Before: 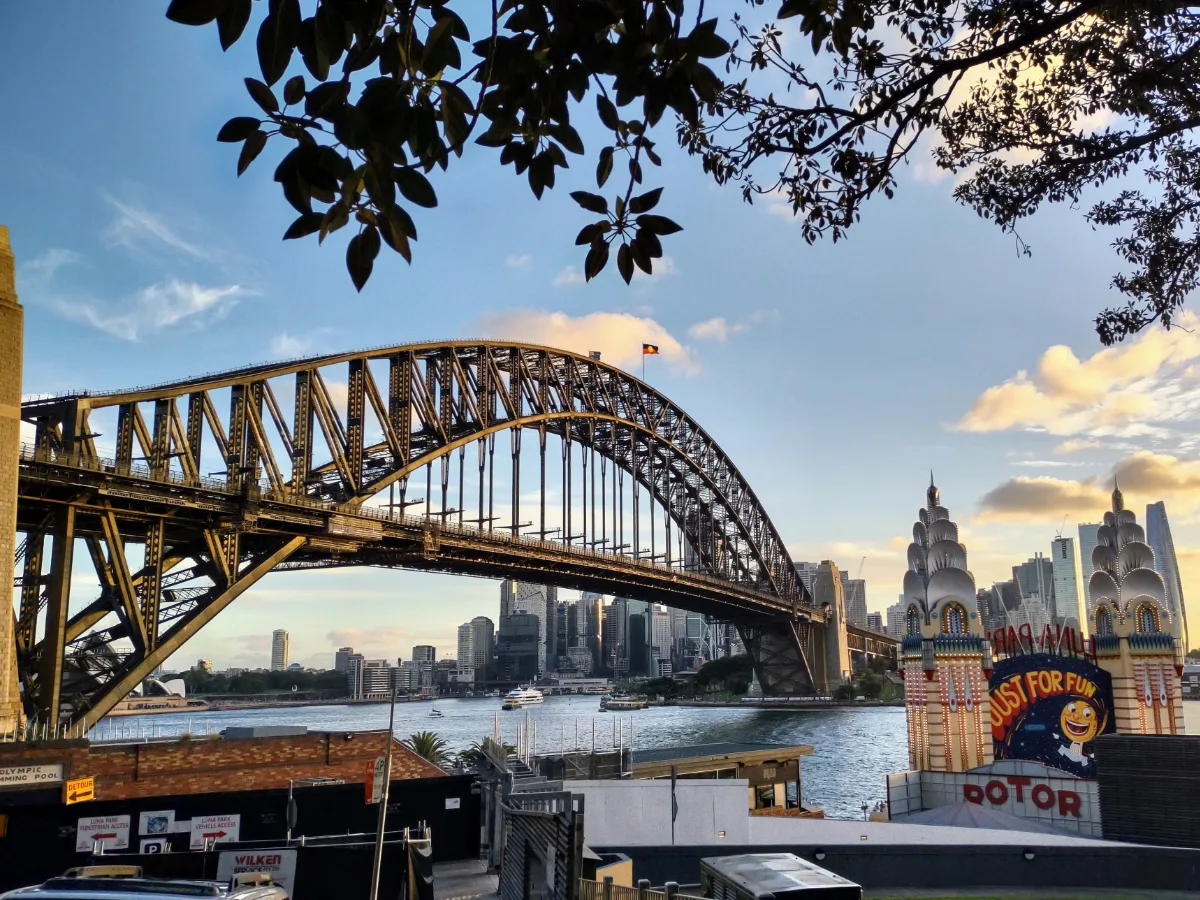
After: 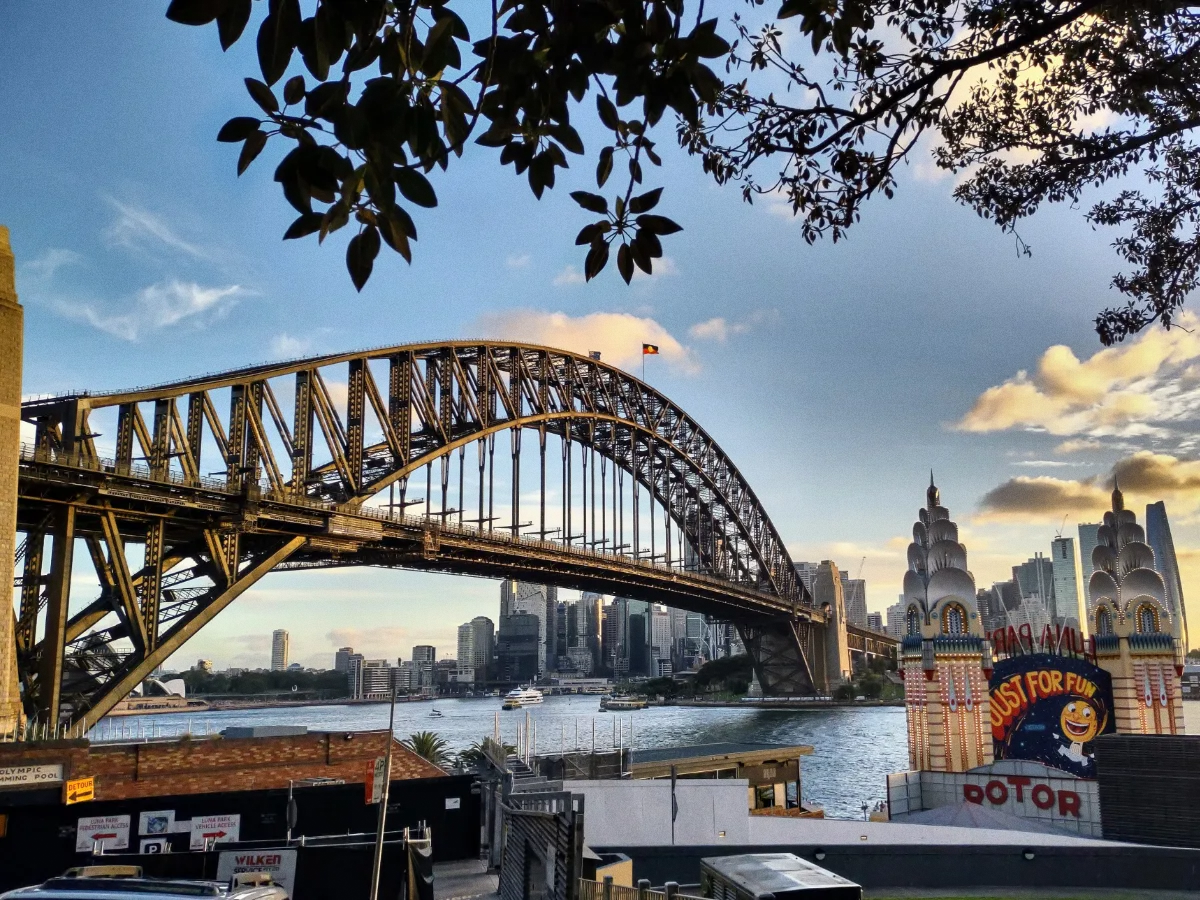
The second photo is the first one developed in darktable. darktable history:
grain: coarseness 0.09 ISO, strength 16.61%
shadows and highlights: shadows 20.91, highlights -82.73, soften with gaussian
